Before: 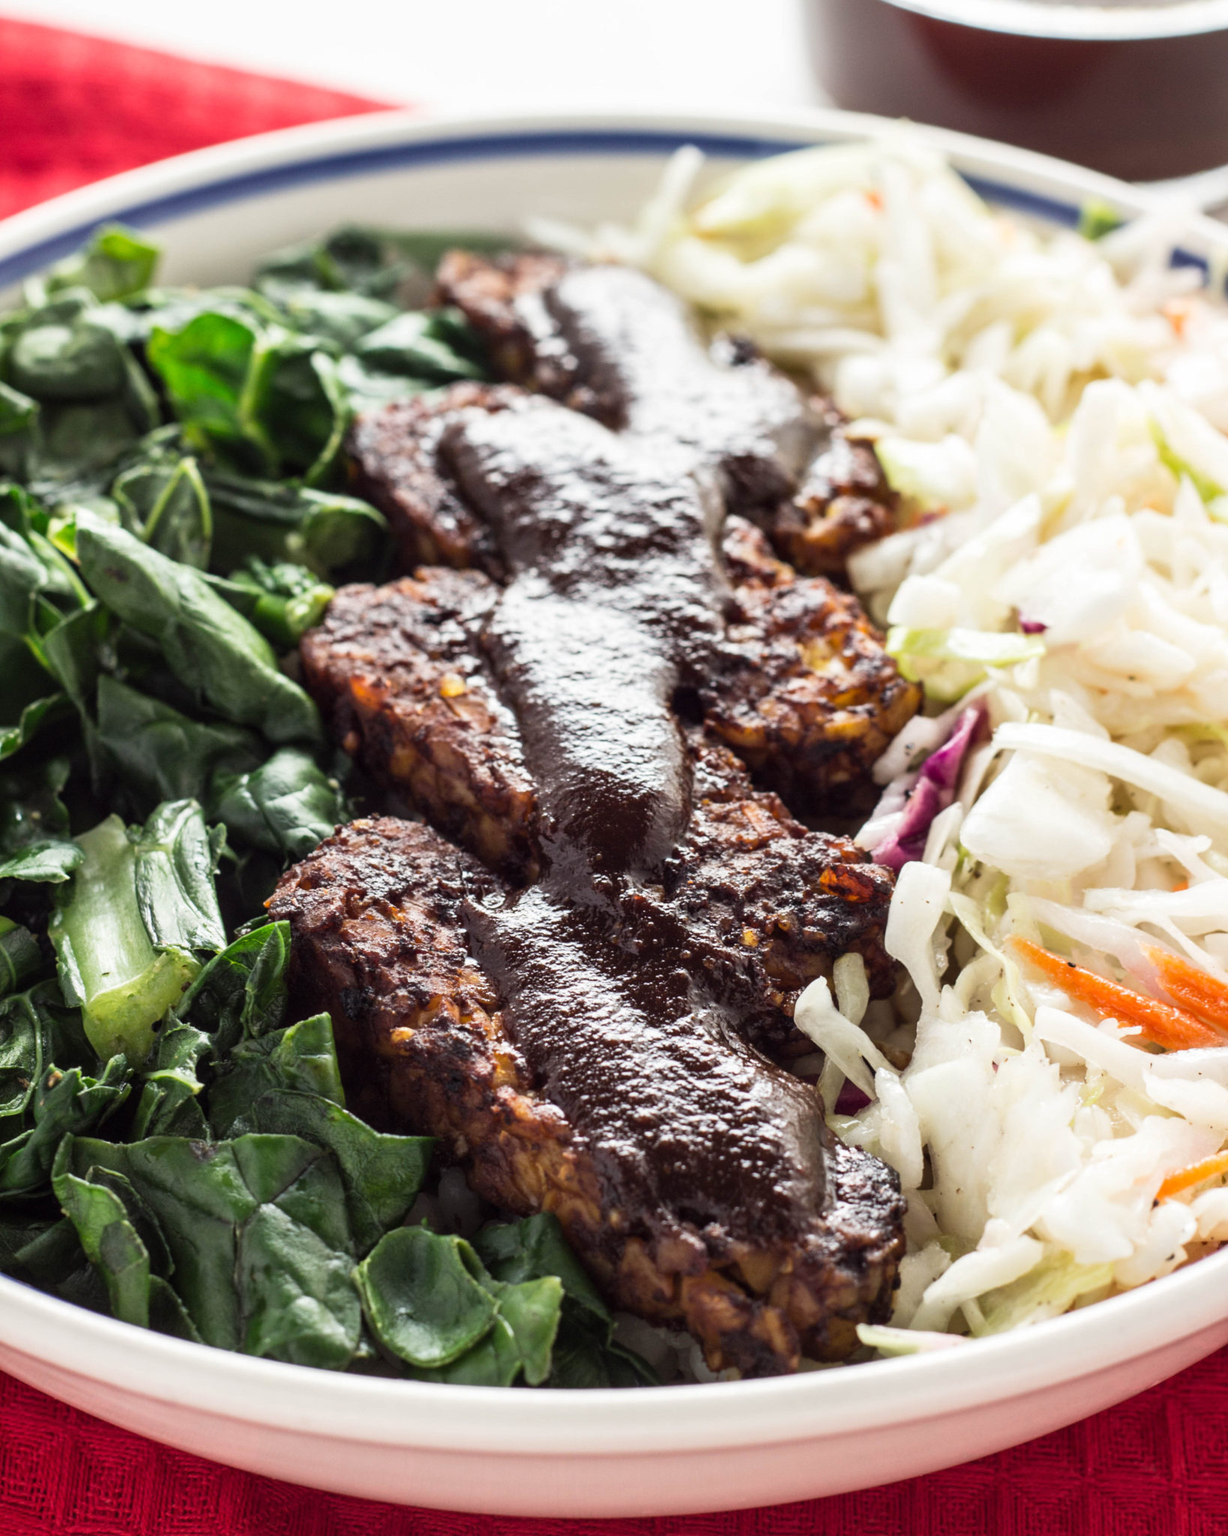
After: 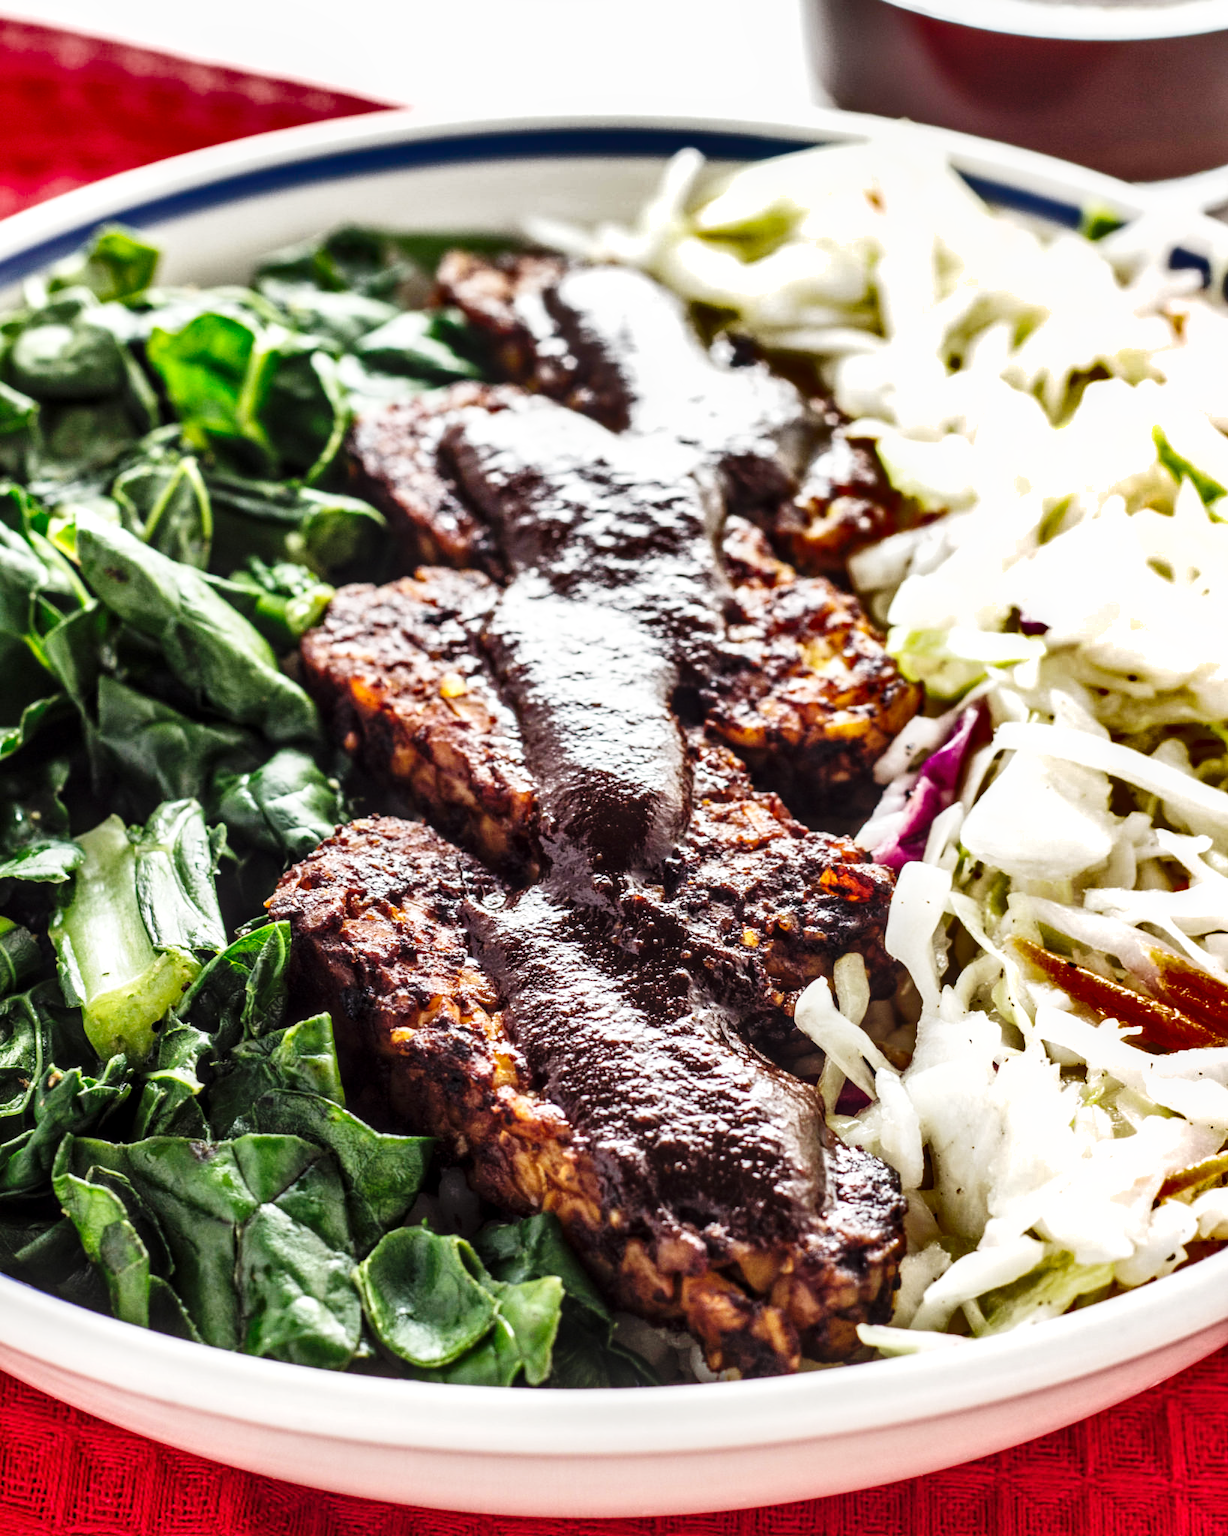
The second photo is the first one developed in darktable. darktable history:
exposure: black level correction 0.001, exposure 0.3 EV, compensate highlight preservation false
local contrast: detail 130%
shadows and highlights: shadows 20.91, highlights -82.73, soften with gaussian
base curve: curves: ch0 [(0, 0) (0.036, 0.025) (0.121, 0.166) (0.206, 0.329) (0.605, 0.79) (1, 1)], preserve colors none
